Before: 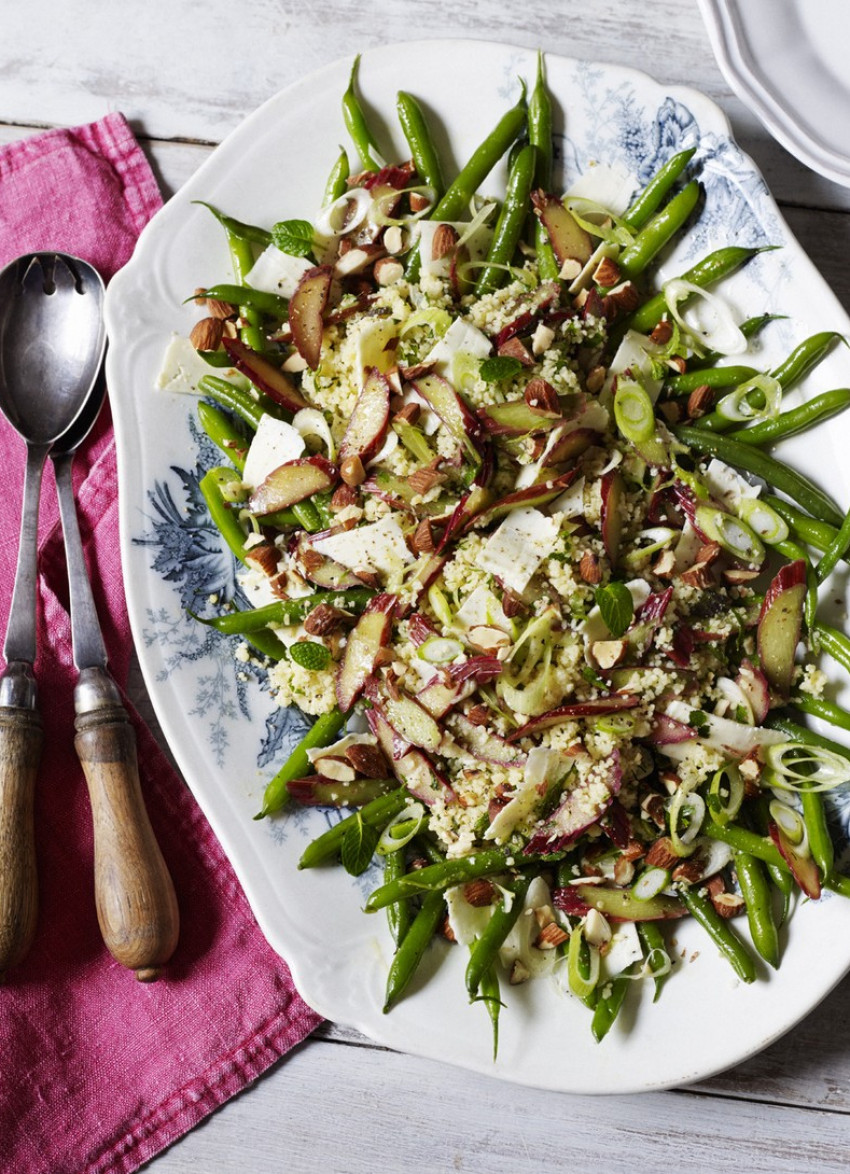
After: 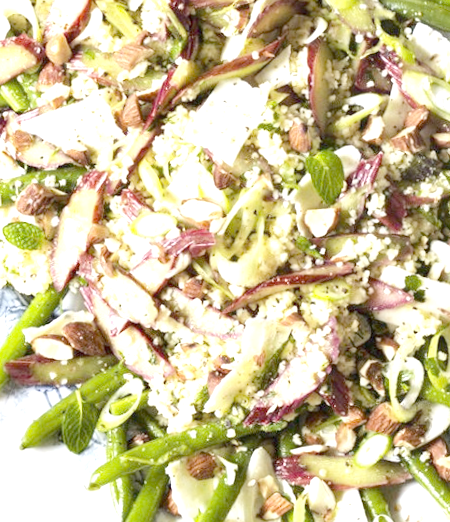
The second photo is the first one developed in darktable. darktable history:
rotate and perspective: rotation -2.29°, automatic cropping off
crop: left 35.03%, top 36.625%, right 14.663%, bottom 20.057%
tone equalizer "contrast tone curve: medium": -8 EV -0.75 EV, -7 EV -0.7 EV, -6 EV -0.6 EV, -5 EV -0.4 EV, -3 EV 0.4 EV, -2 EV 0.6 EV, -1 EV 0.7 EV, +0 EV 0.75 EV, edges refinement/feathering 500, mask exposure compensation -1.57 EV, preserve details no
